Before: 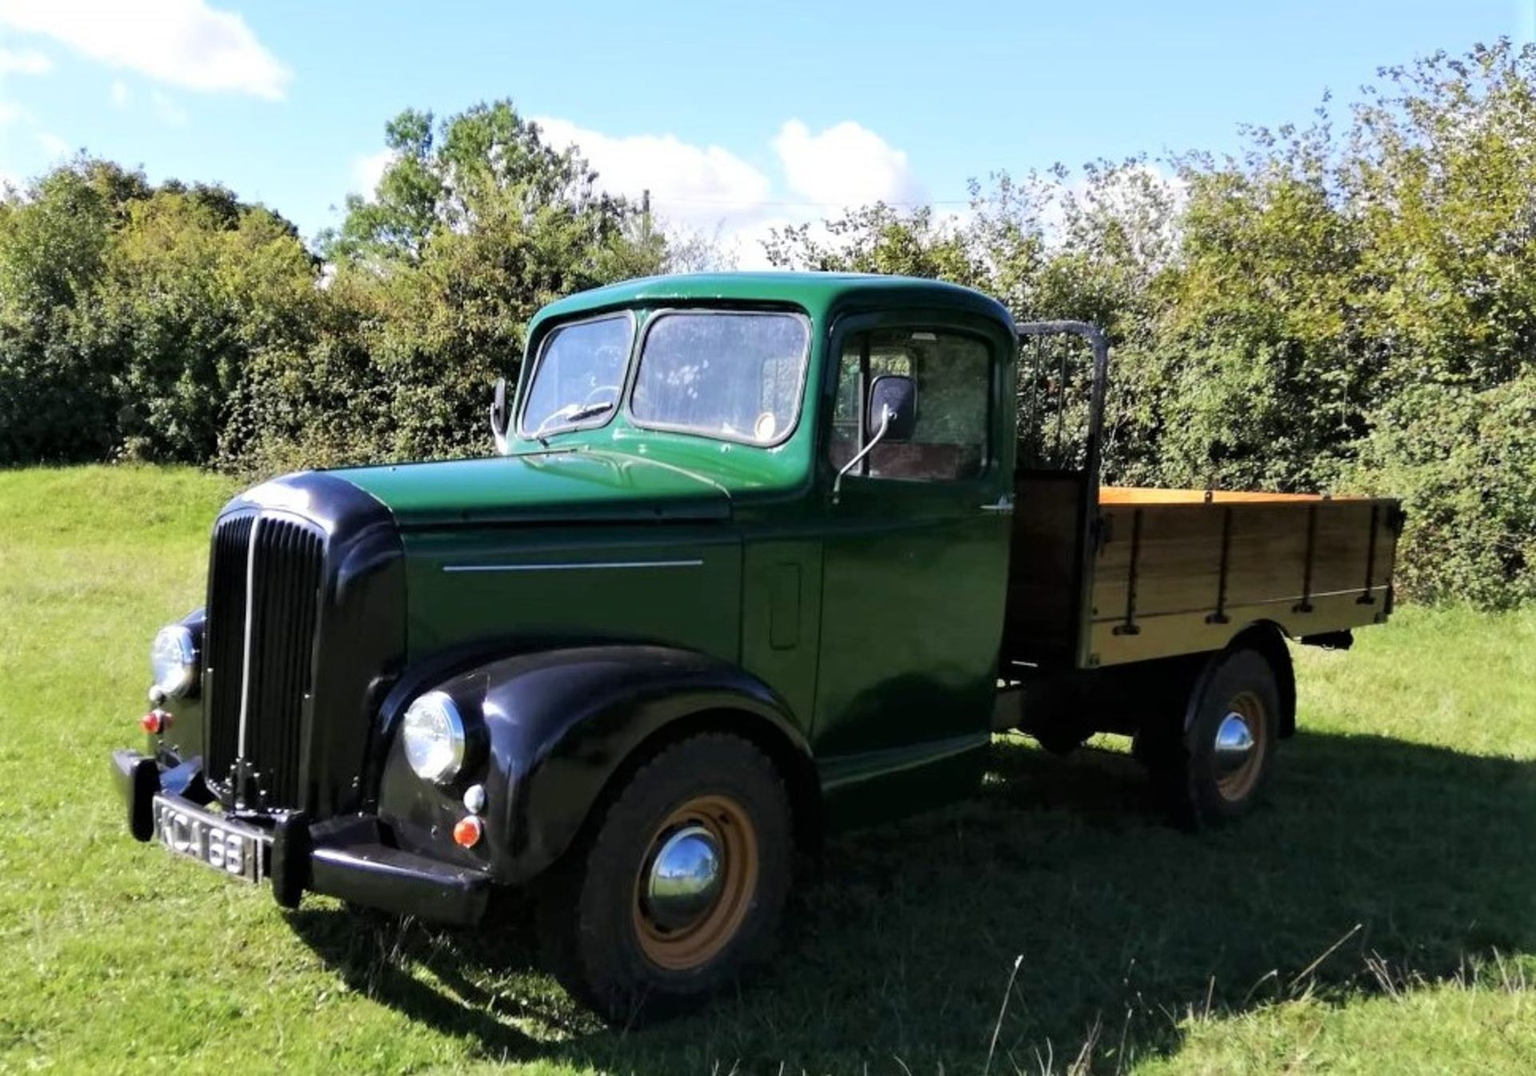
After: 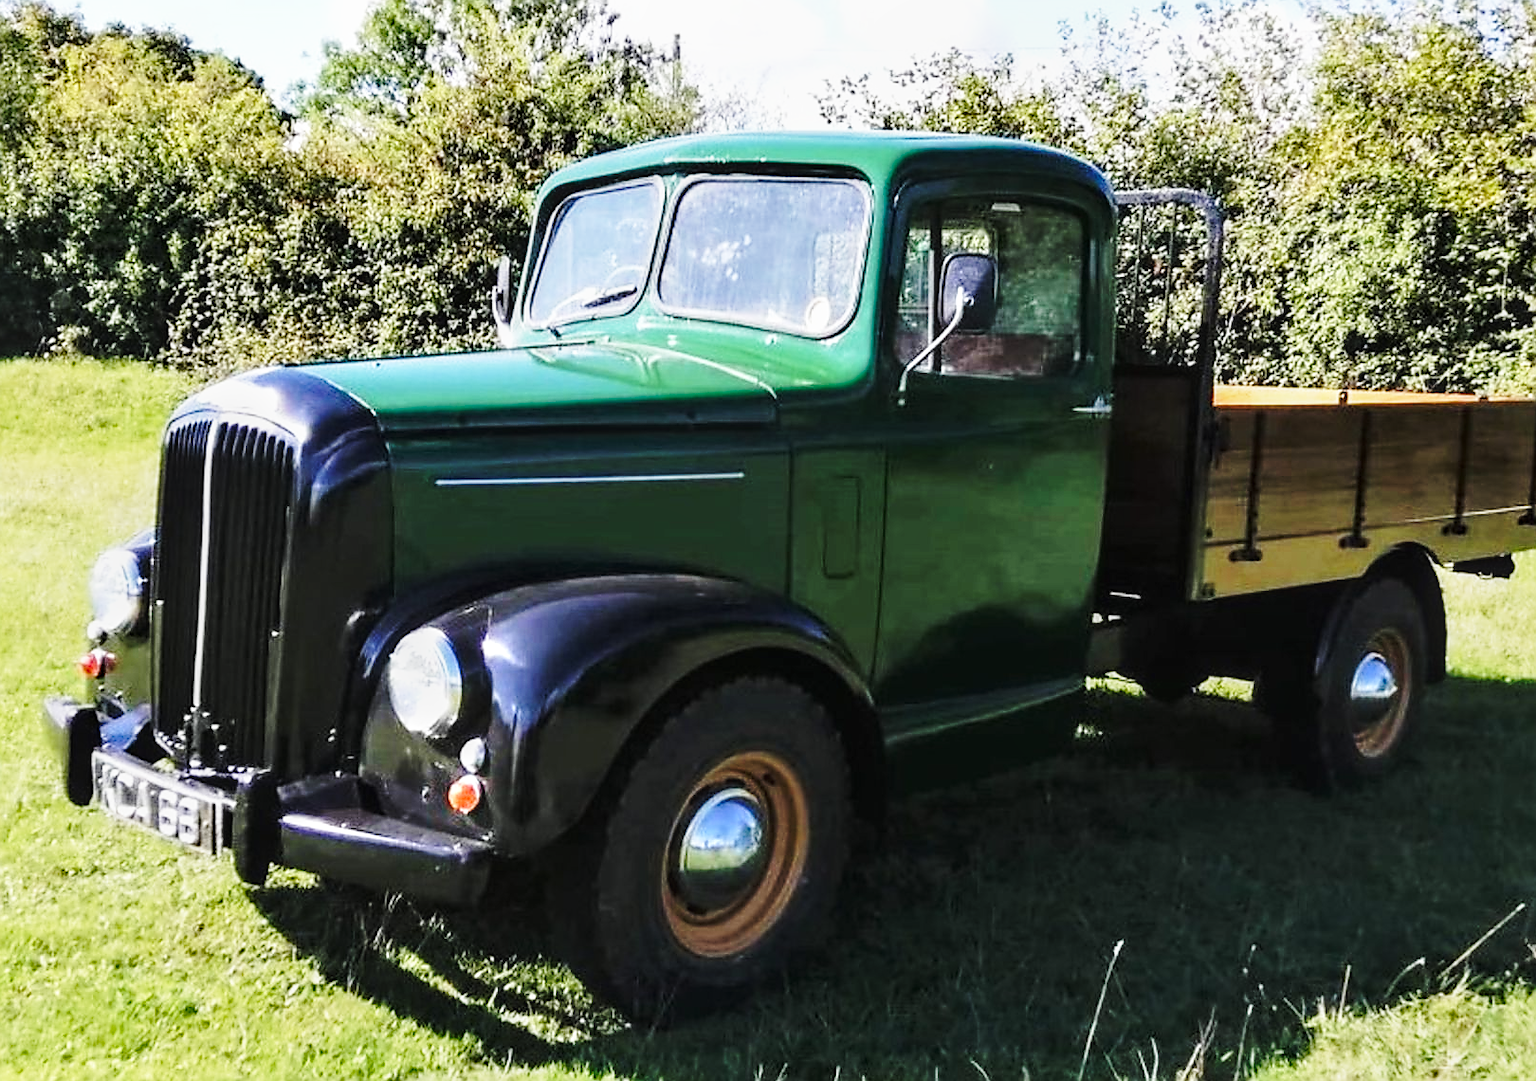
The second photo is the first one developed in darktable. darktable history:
base curve: curves: ch0 [(0, 0) (0.032, 0.037) (0.105, 0.228) (0.435, 0.76) (0.856, 0.983) (1, 1)], preserve colors none
crop and rotate: left 4.897%, top 15.126%, right 10.703%
sharpen: radius 1.36, amount 1.25, threshold 0.839
local contrast: on, module defaults
